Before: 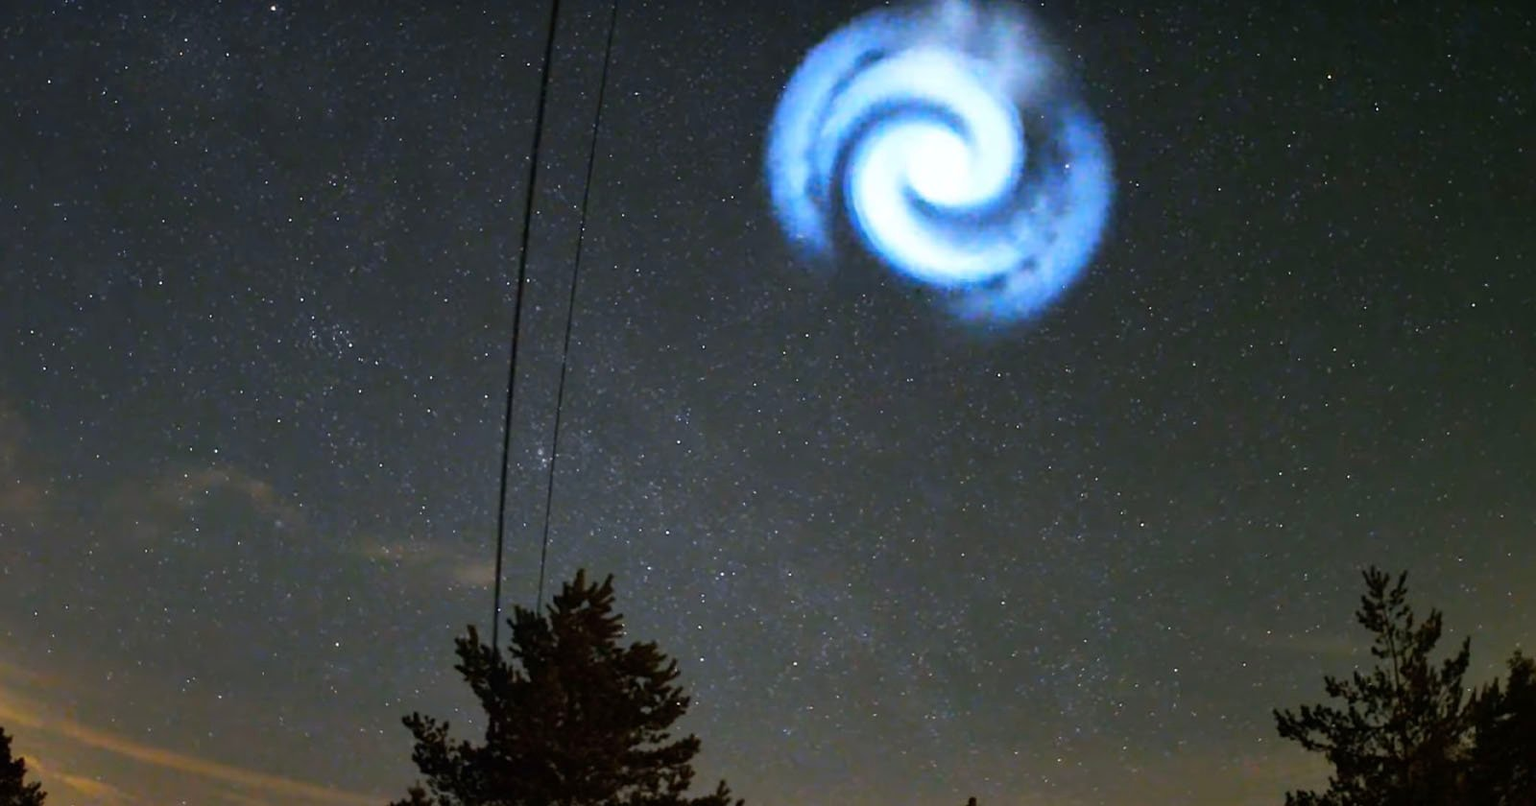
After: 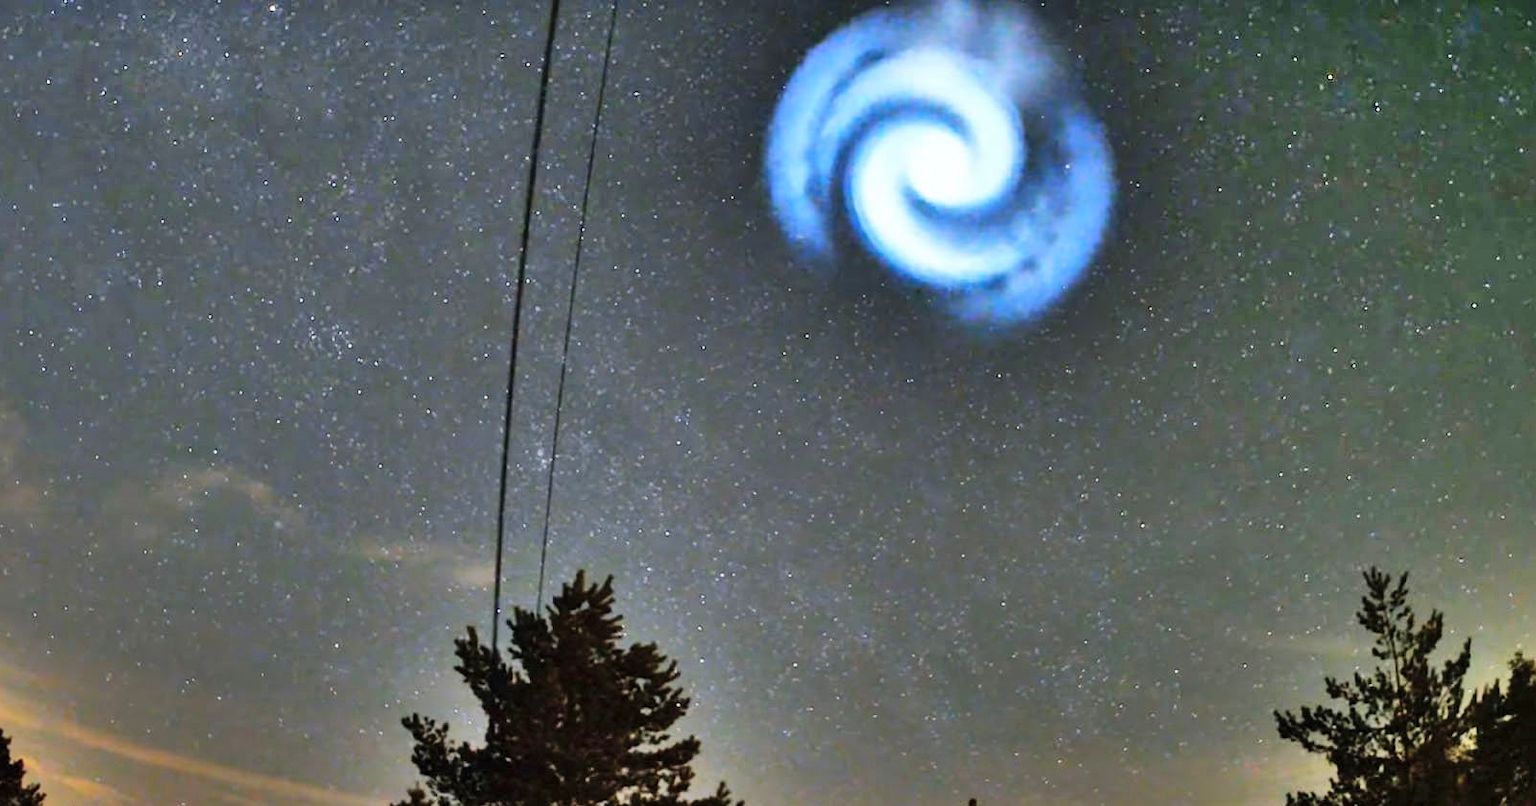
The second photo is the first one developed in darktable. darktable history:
shadows and highlights: shadows 76.13, highlights -26.51, soften with gaussian
crop and rotate: left 0.076%, bottom 0.004%
